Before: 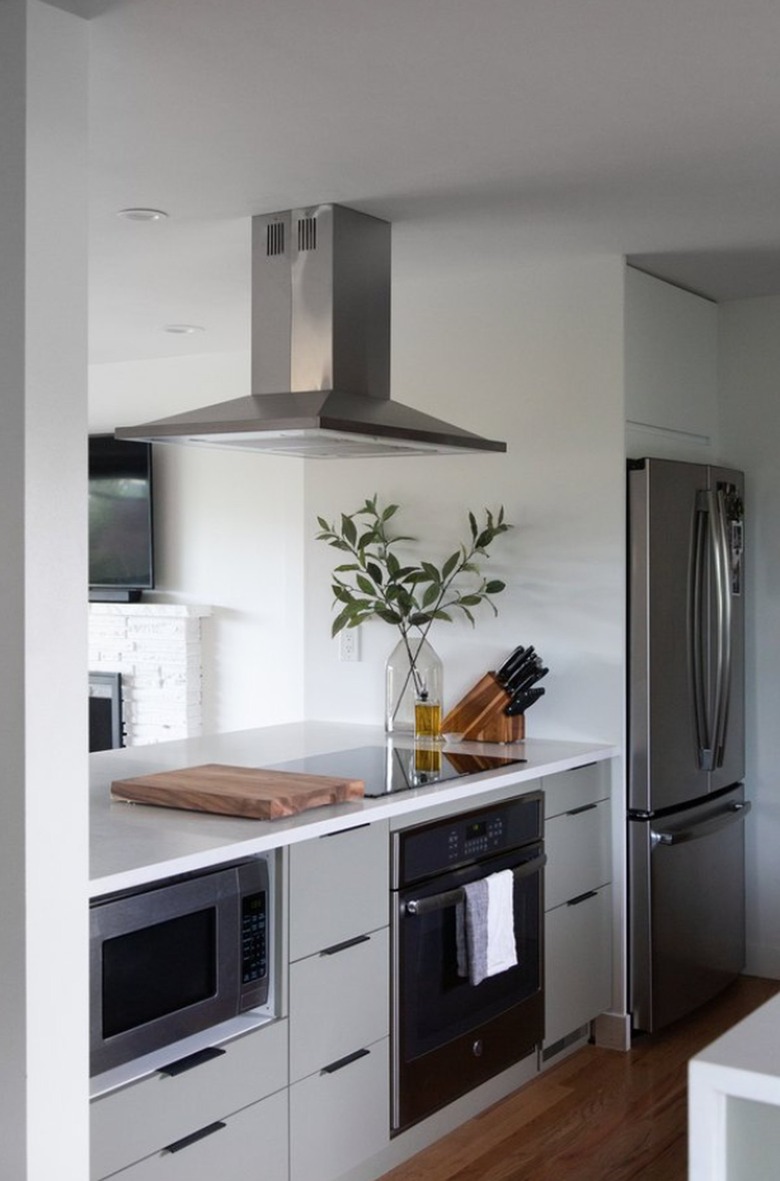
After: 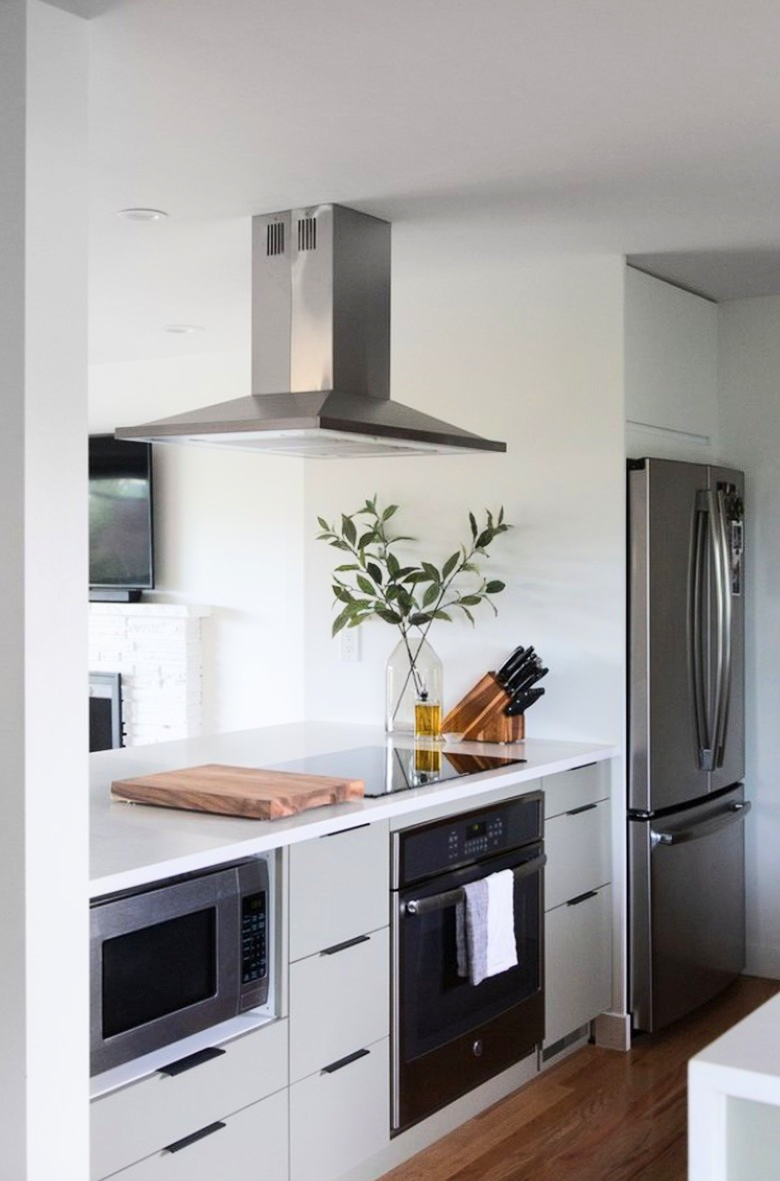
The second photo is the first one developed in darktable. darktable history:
tone curve: curves: ch0 [(0, 0) (0.003, 0.003) (0.011, 0.014) (0.025, 0.033) (0.044, 0.06) (0.069, 0.096) (0.1, 0.132) (0.136, 0.174) (0.177, 0.226) (0.224, 0.282) (0.277, 0.352) (0.335, 0.435) (0.399, 0.524) (0.468, 0.615) (0.543, 0.695) (0.623, 0.771) (0.709, 0.835) (0.801, 0.894) (0.898, 0.944) (1, 1)]
